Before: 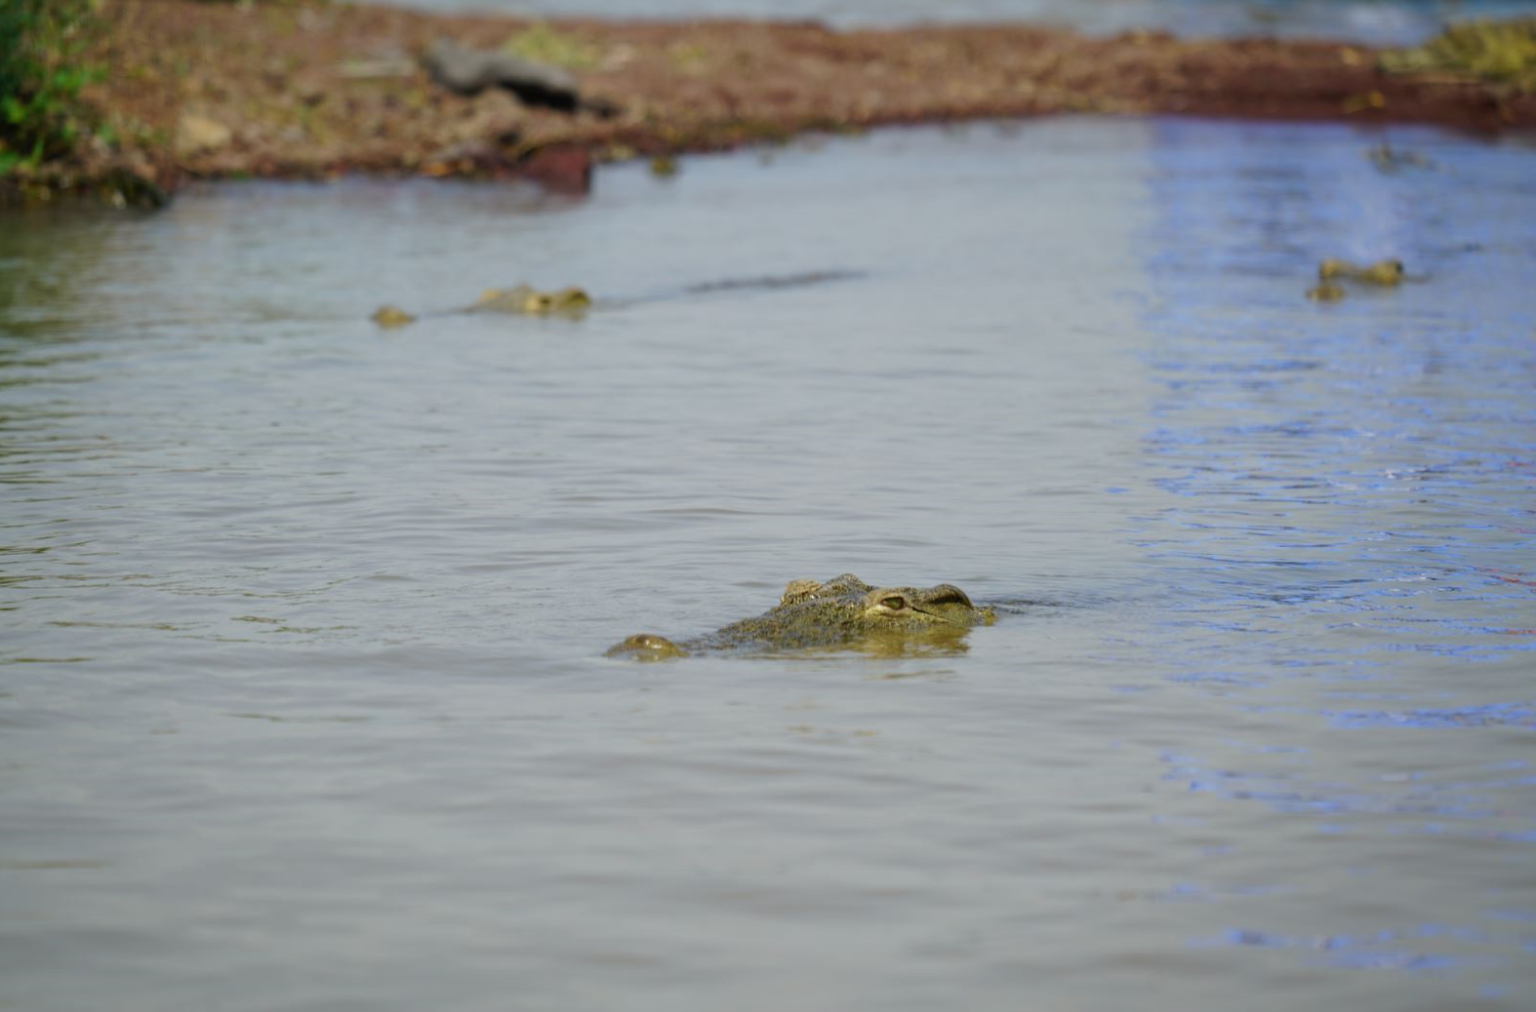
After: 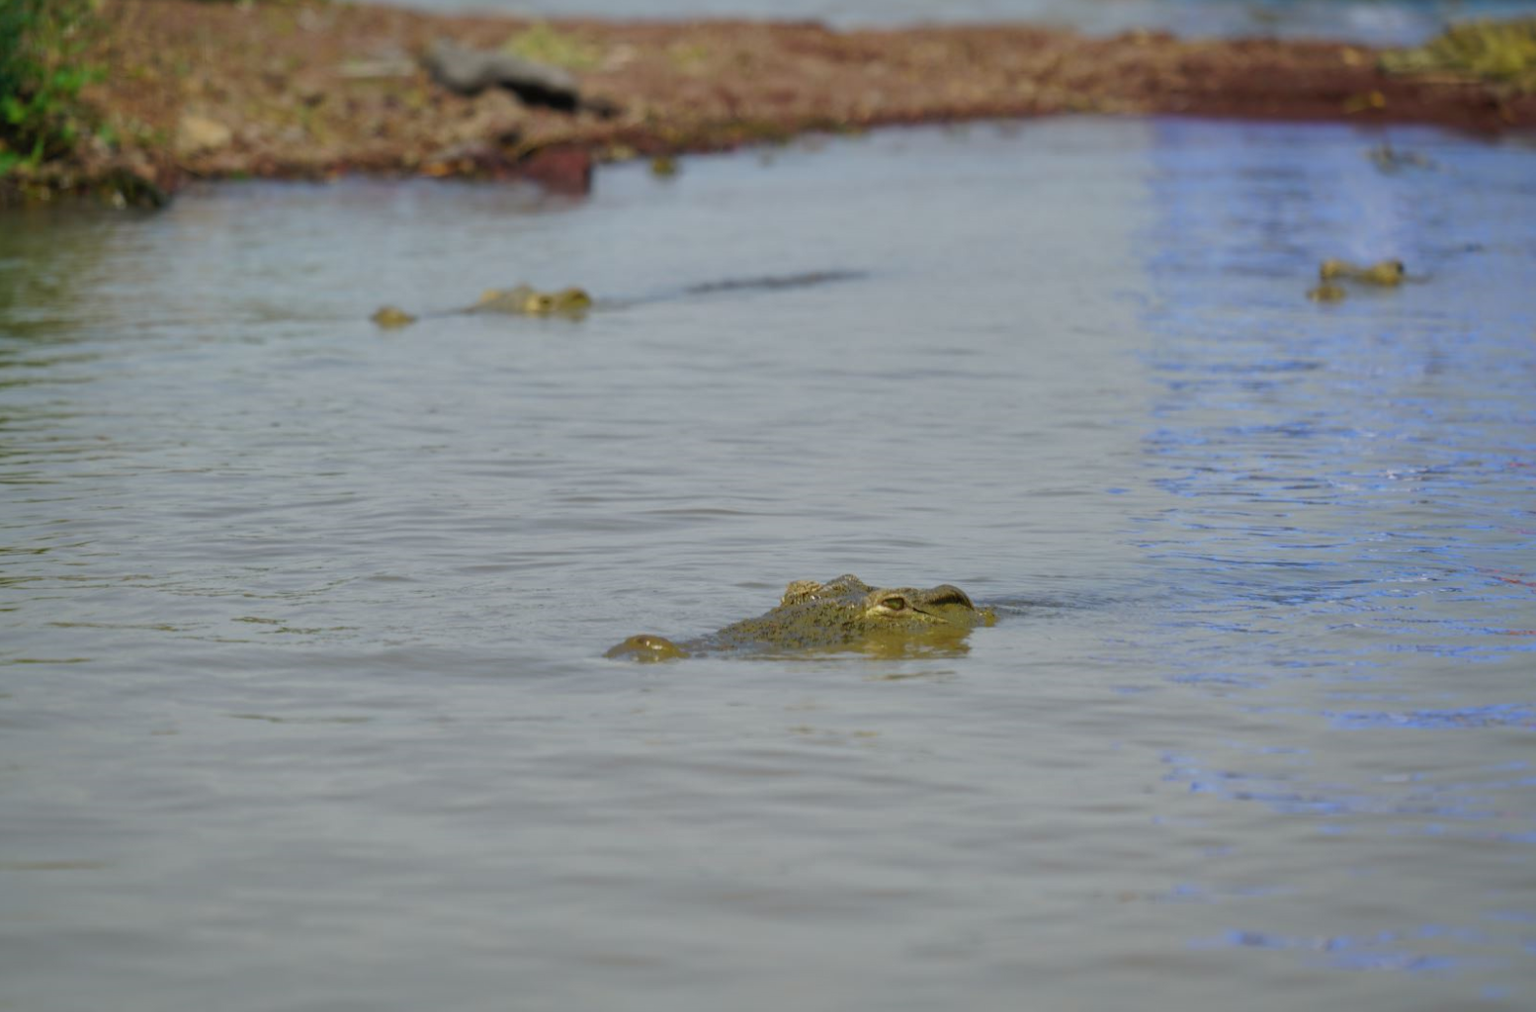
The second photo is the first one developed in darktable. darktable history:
white balance: emerald 1
shadows and highlights: shadows 40, highlights -60
